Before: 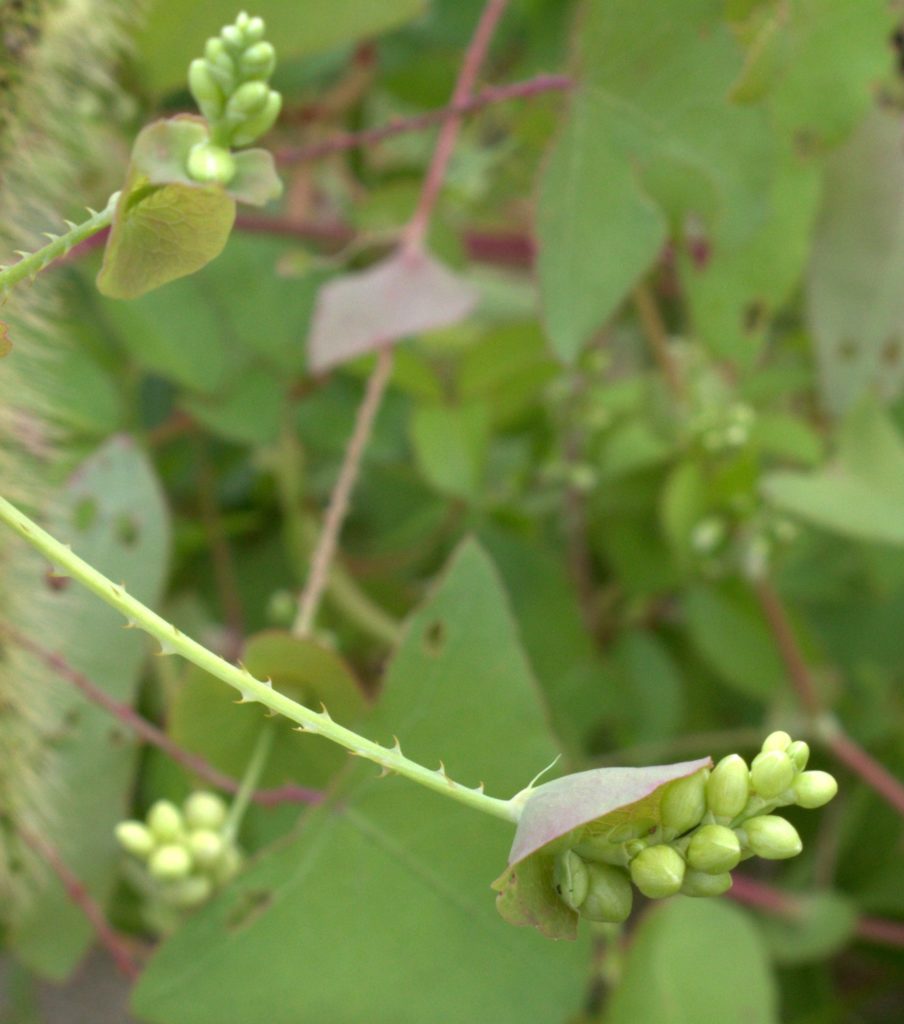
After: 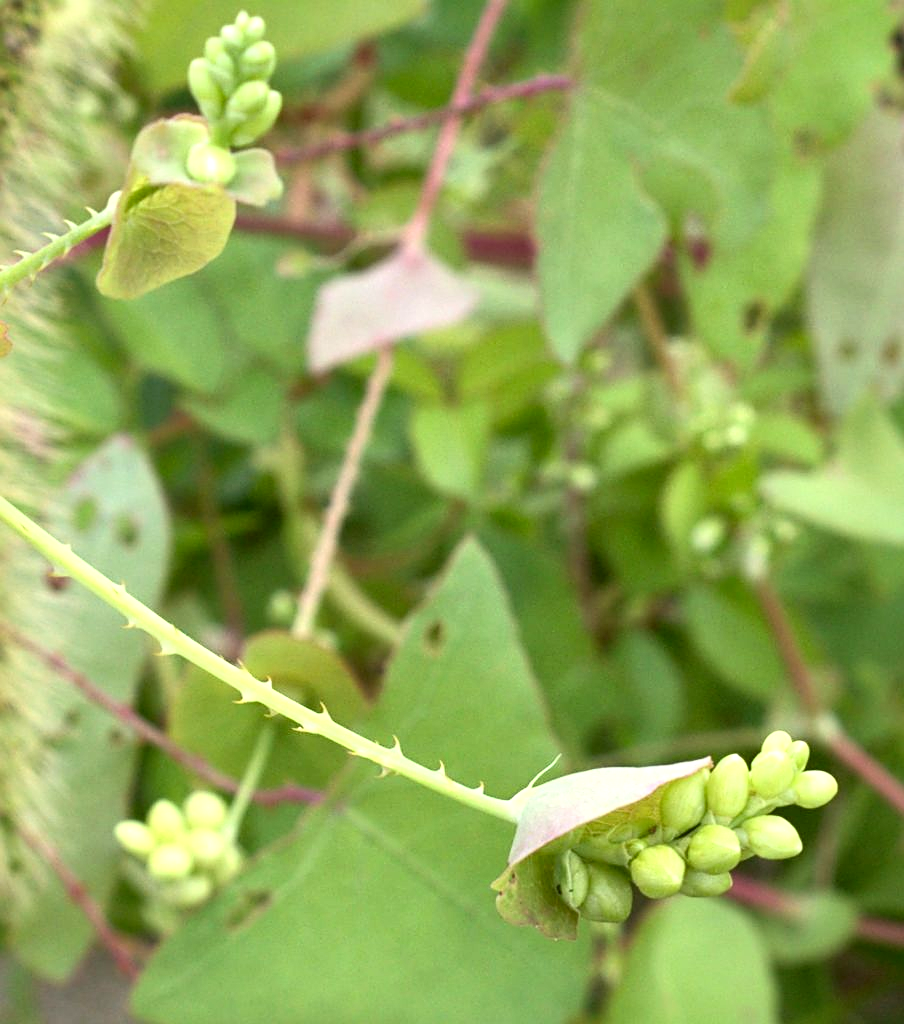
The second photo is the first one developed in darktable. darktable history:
color balance rgb: global vibrance 10%
local contrast: mode bilateral grid, contrast 25, coarseness 60, detail 151%, midtone range 0.2
base curve: curves: ch0 [(0, 0) (0.557, 0.834) (1, 1)]
sharpen: on, module defaults
